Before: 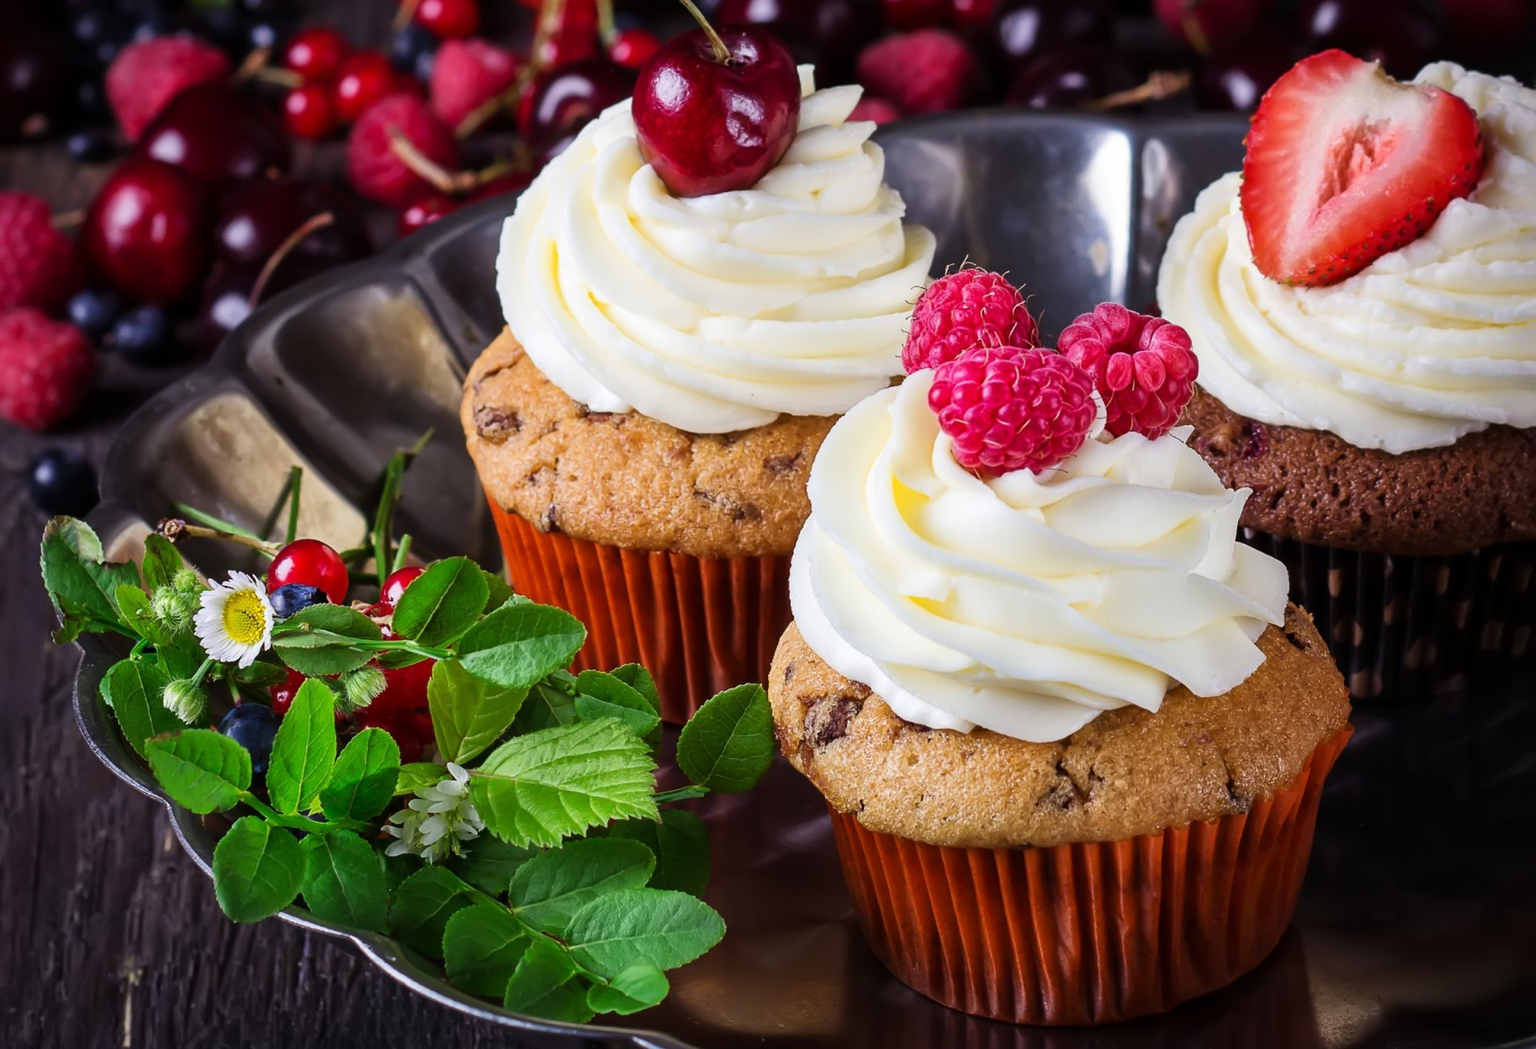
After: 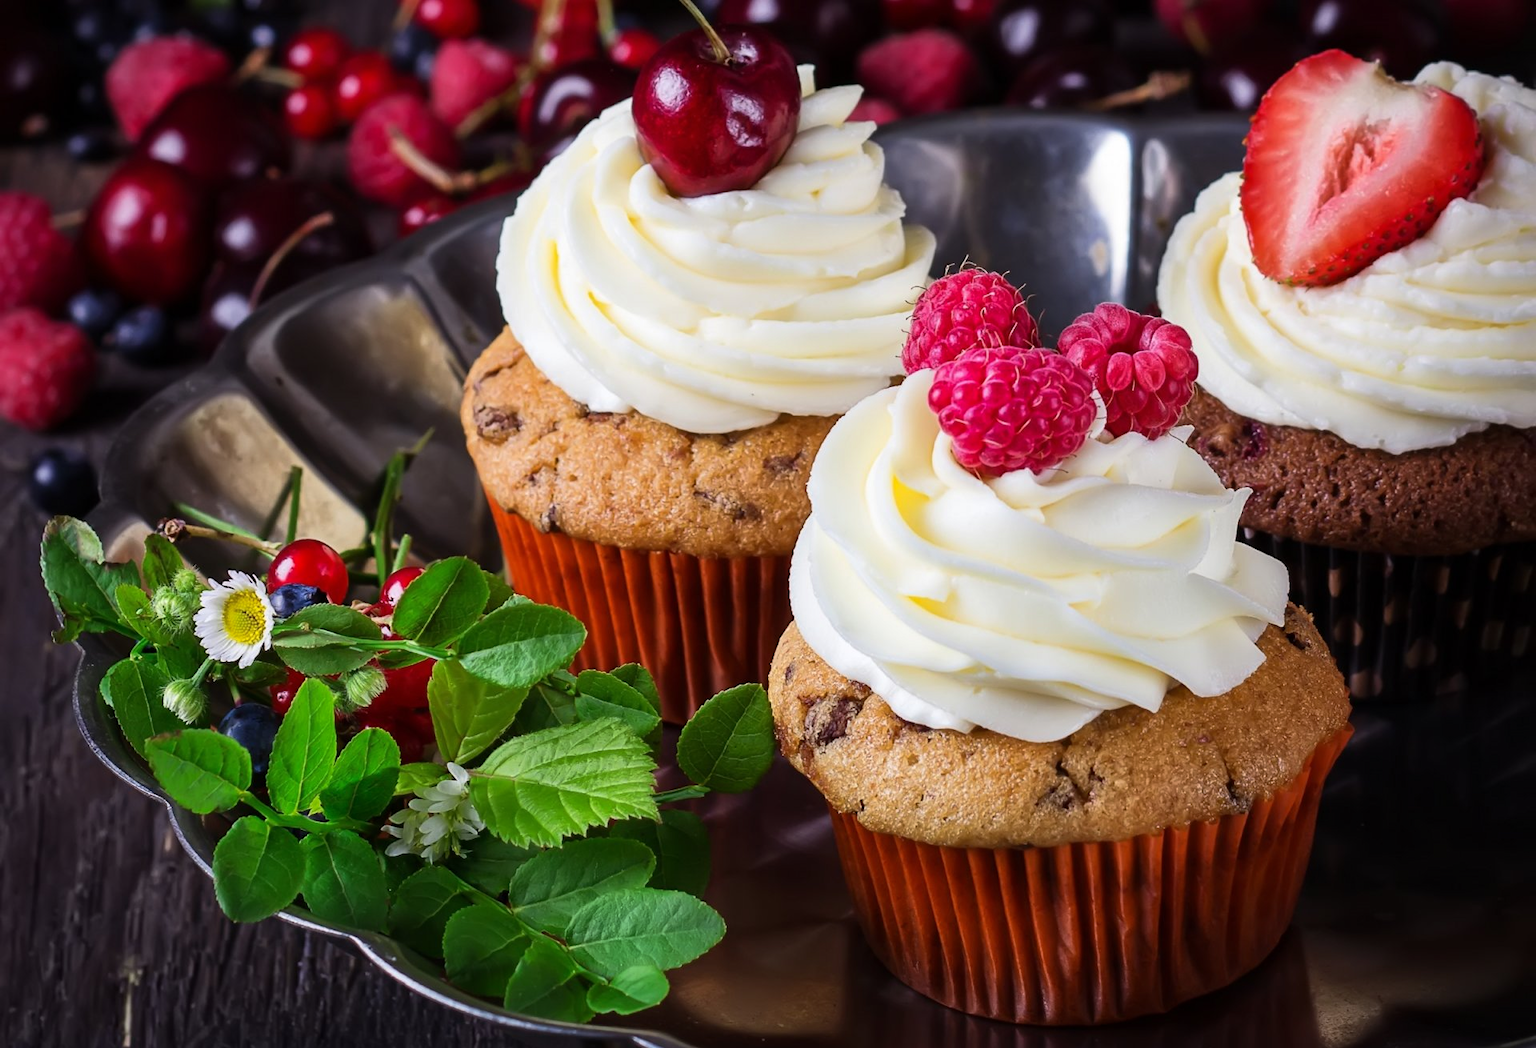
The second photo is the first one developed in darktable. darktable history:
base curve: curves: ch0 [(0, 0) (0.303, 0.277) (1, 1)], preserve colors none
